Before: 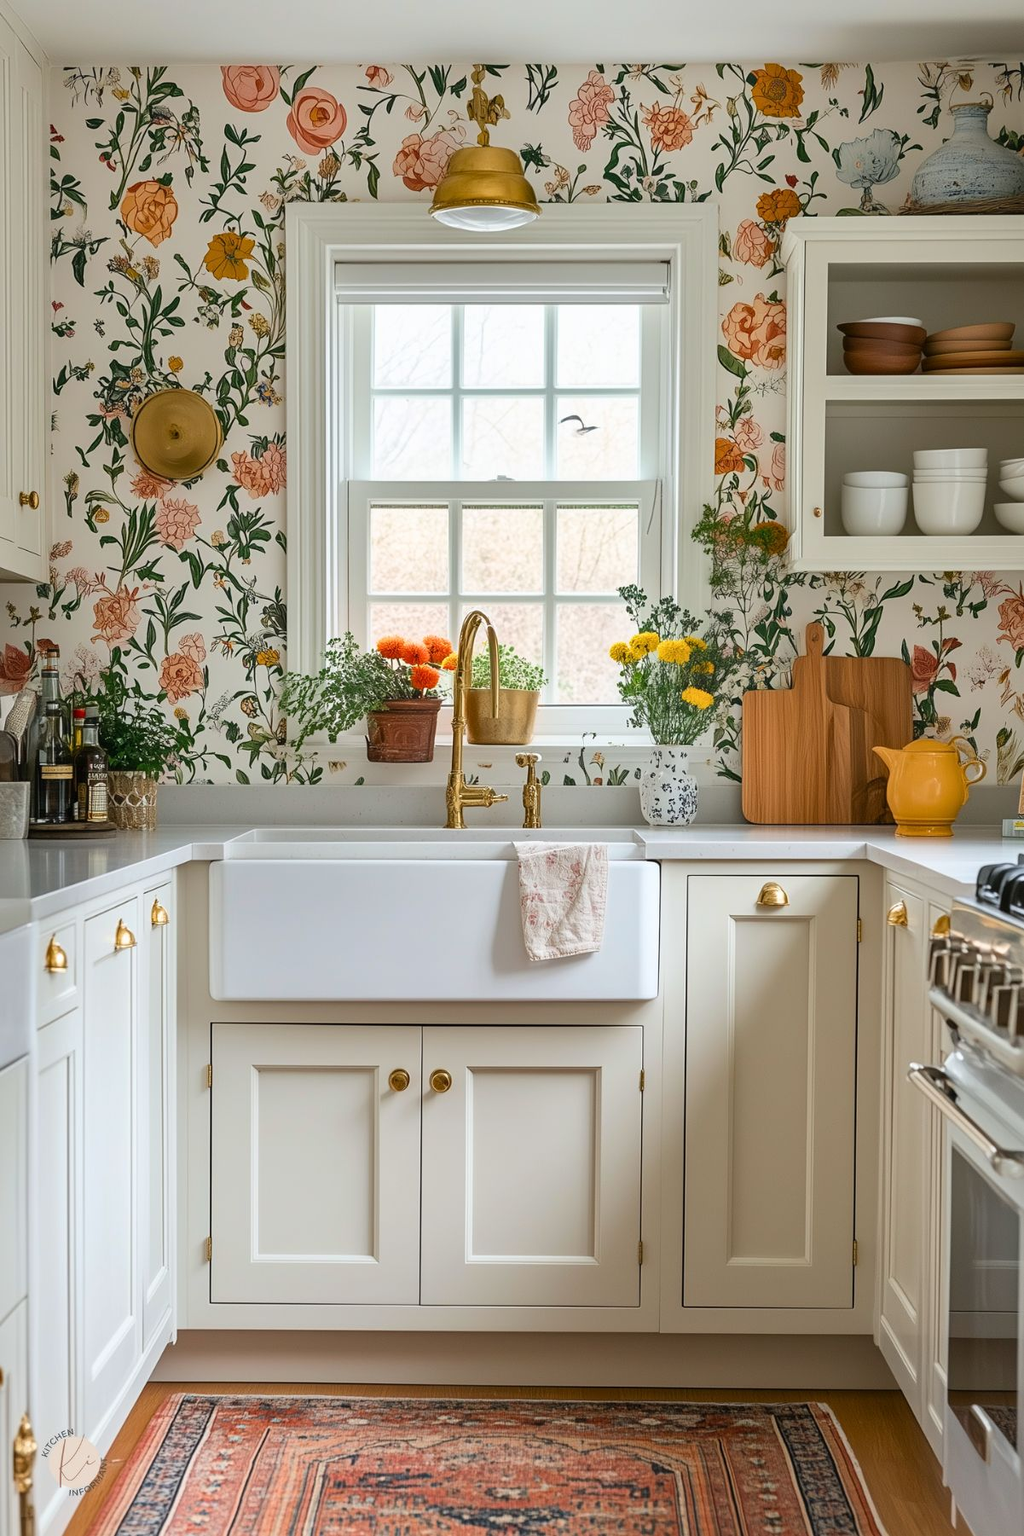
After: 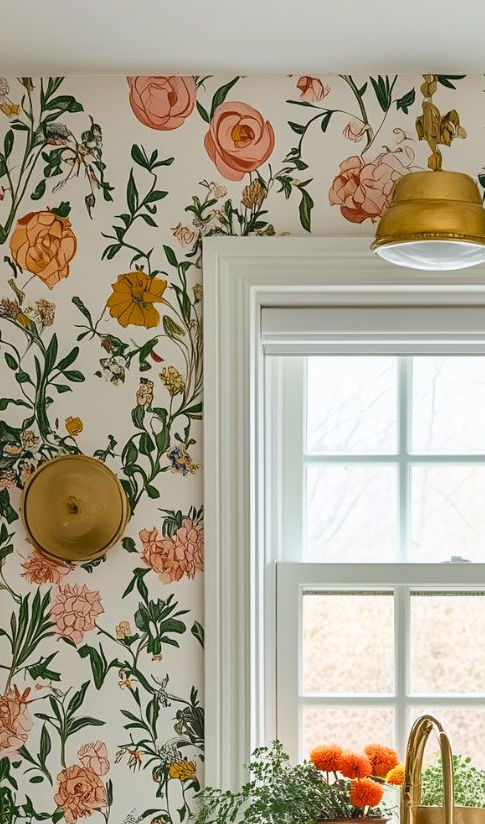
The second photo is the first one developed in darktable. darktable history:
crop and rotate: left 11.059%, top 0.087%, right 48.482%, bottom 54.125%
